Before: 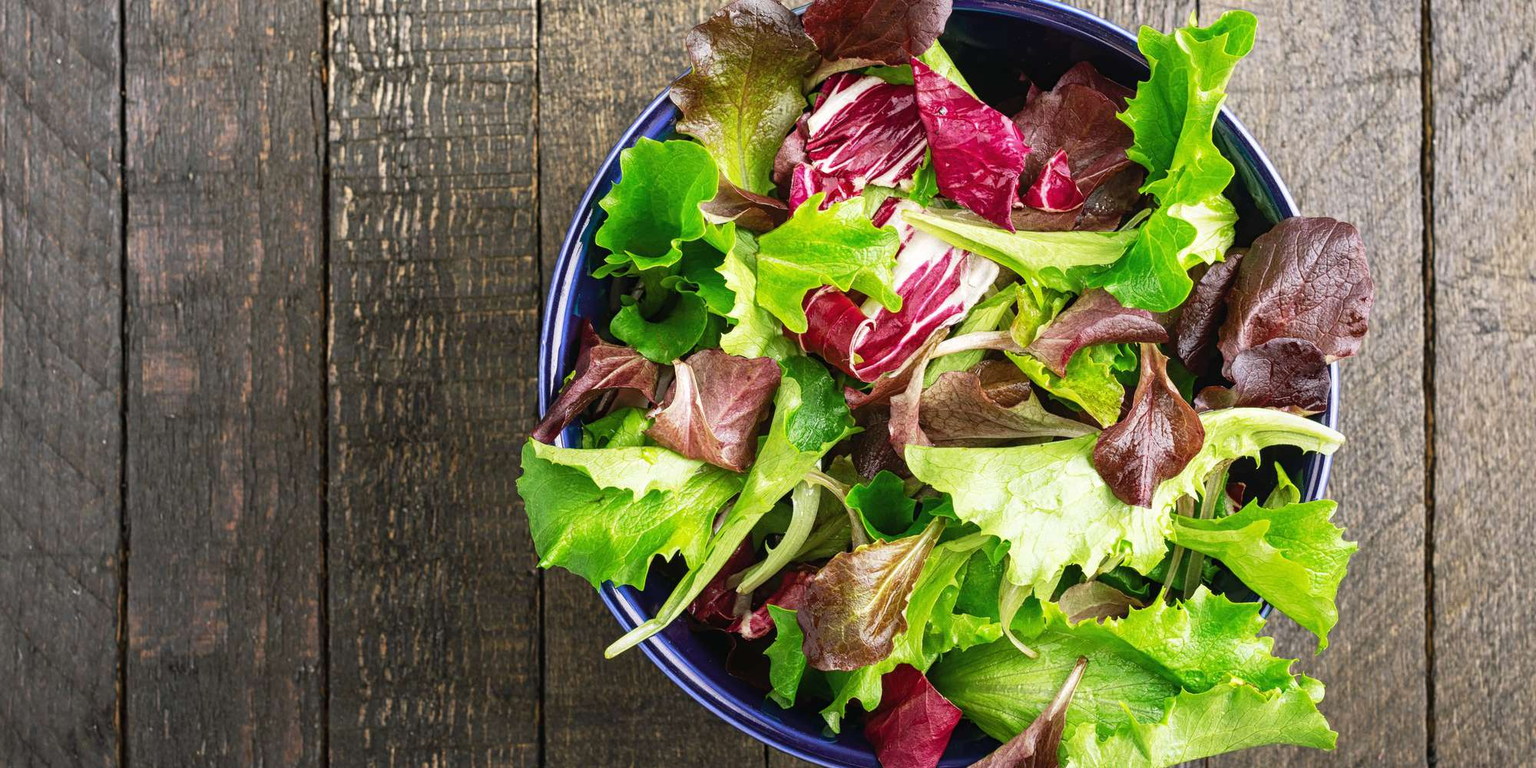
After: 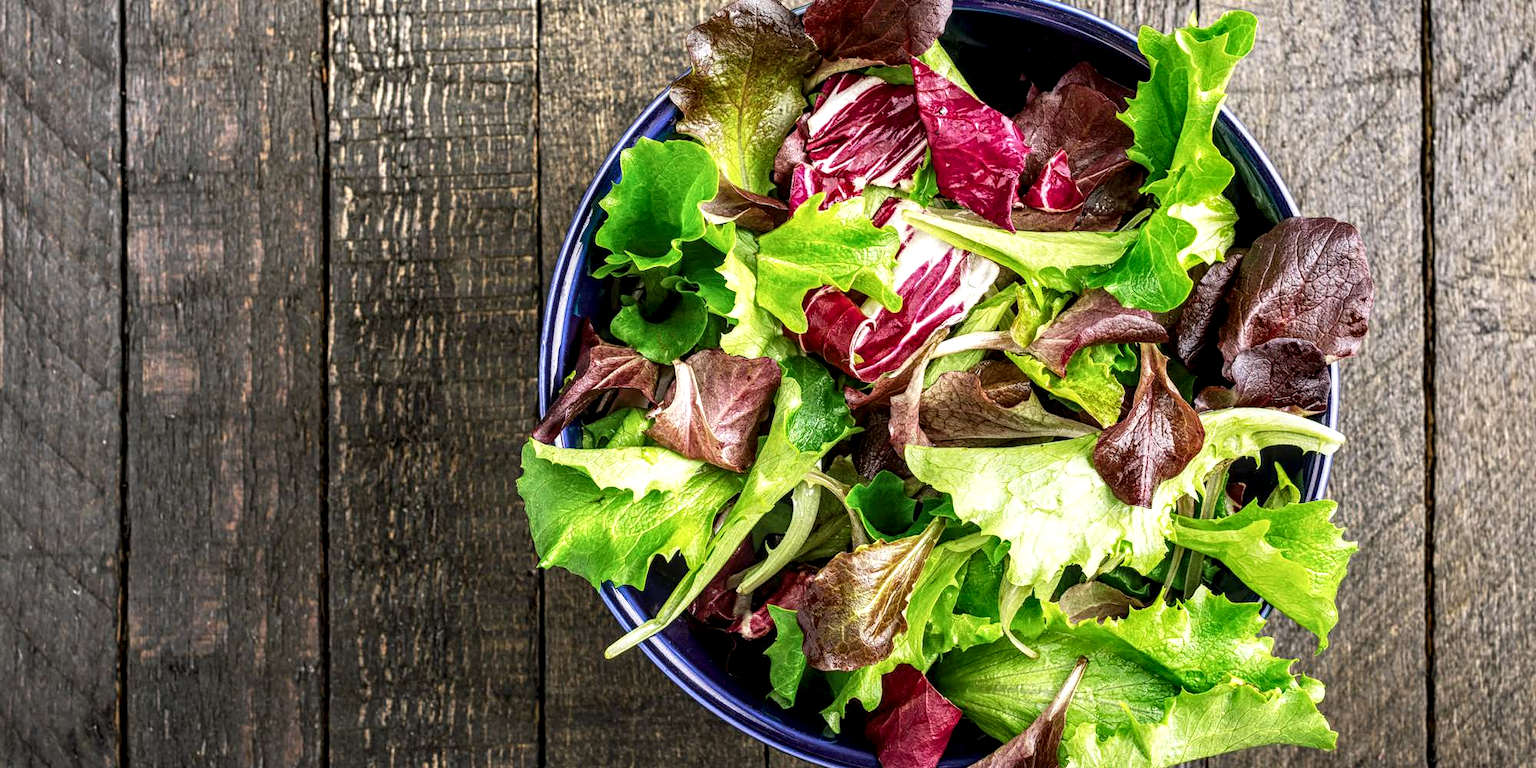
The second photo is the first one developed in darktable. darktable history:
local contrast: highlights 60%, shadows 63%, detail 160%
